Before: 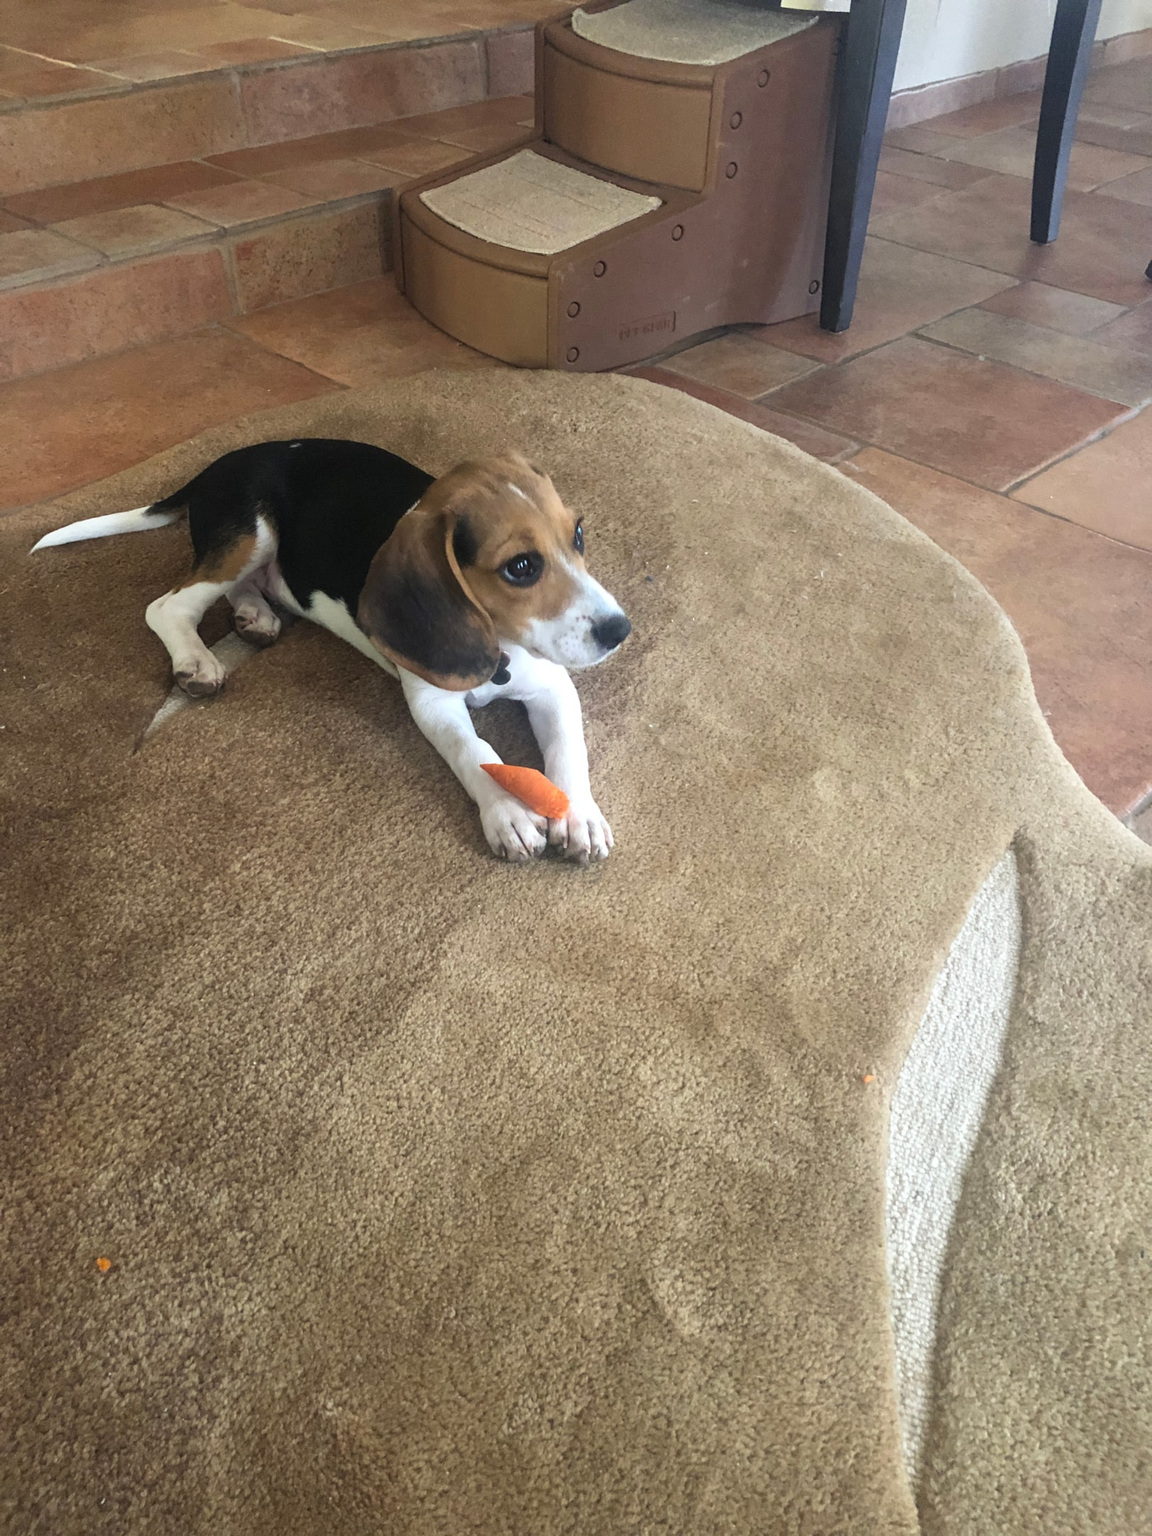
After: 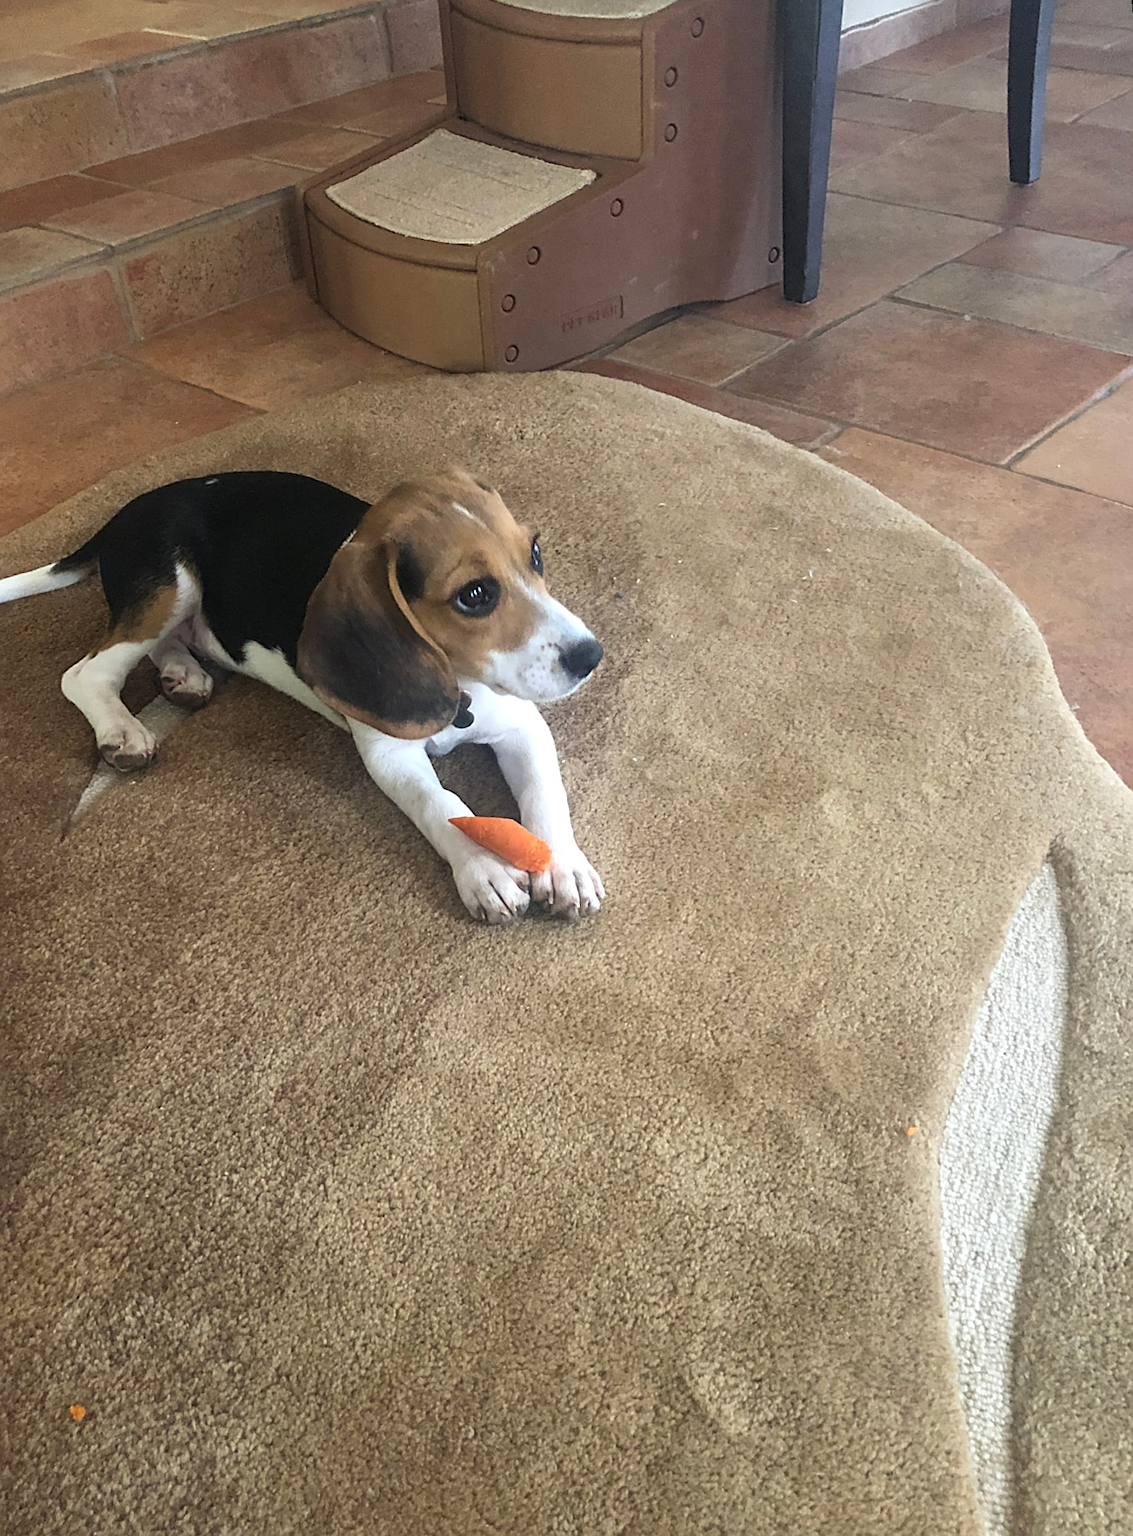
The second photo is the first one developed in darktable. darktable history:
tone equalizer: on, module defaults
sharpen: on, module defaults
exposure: compensate highlight preservation false
crop: left 11.225%, top 5.381%, right 9.565%, bottom 10.314%
rotate and perspective: rotation -4.98°, automatic cropping off
